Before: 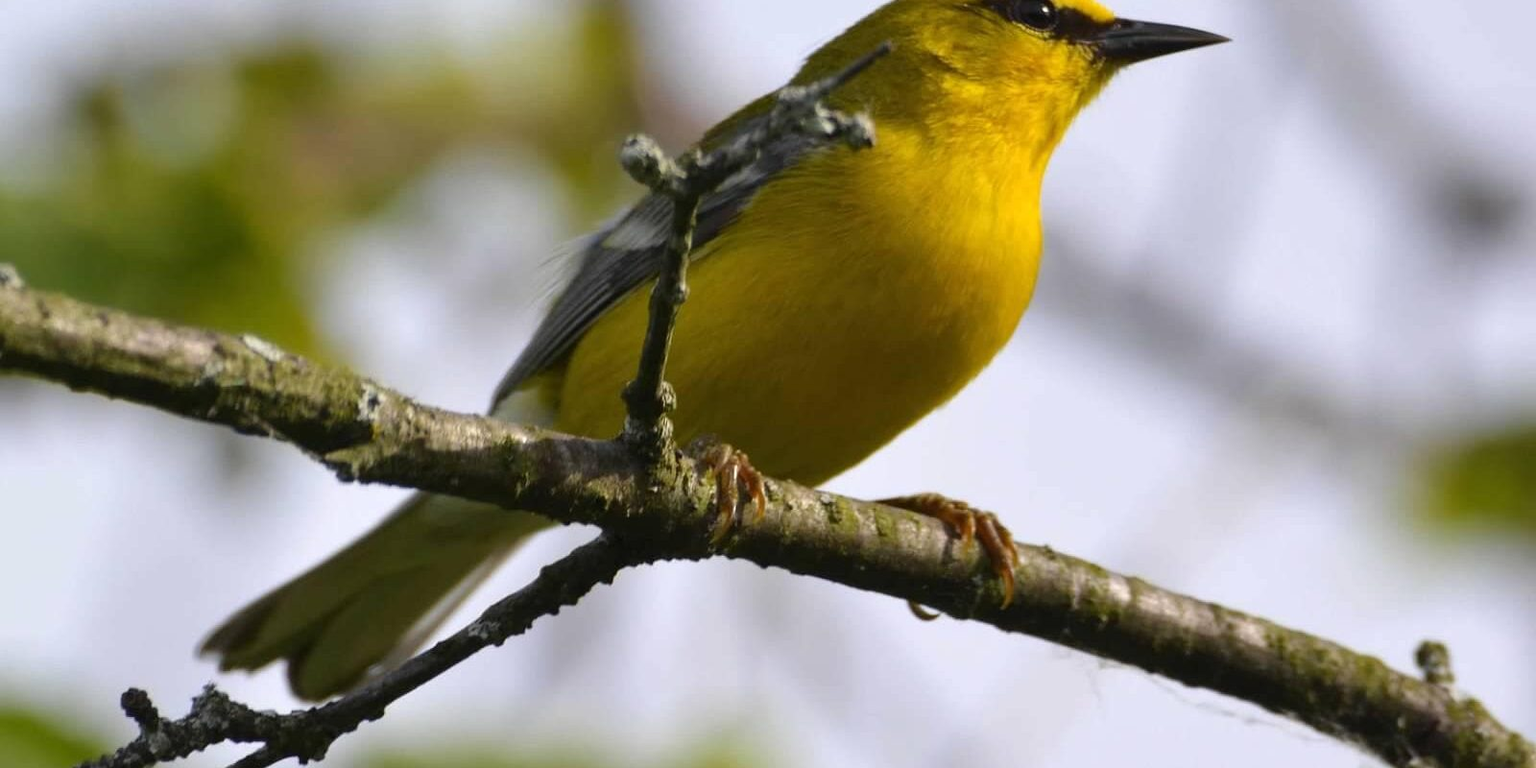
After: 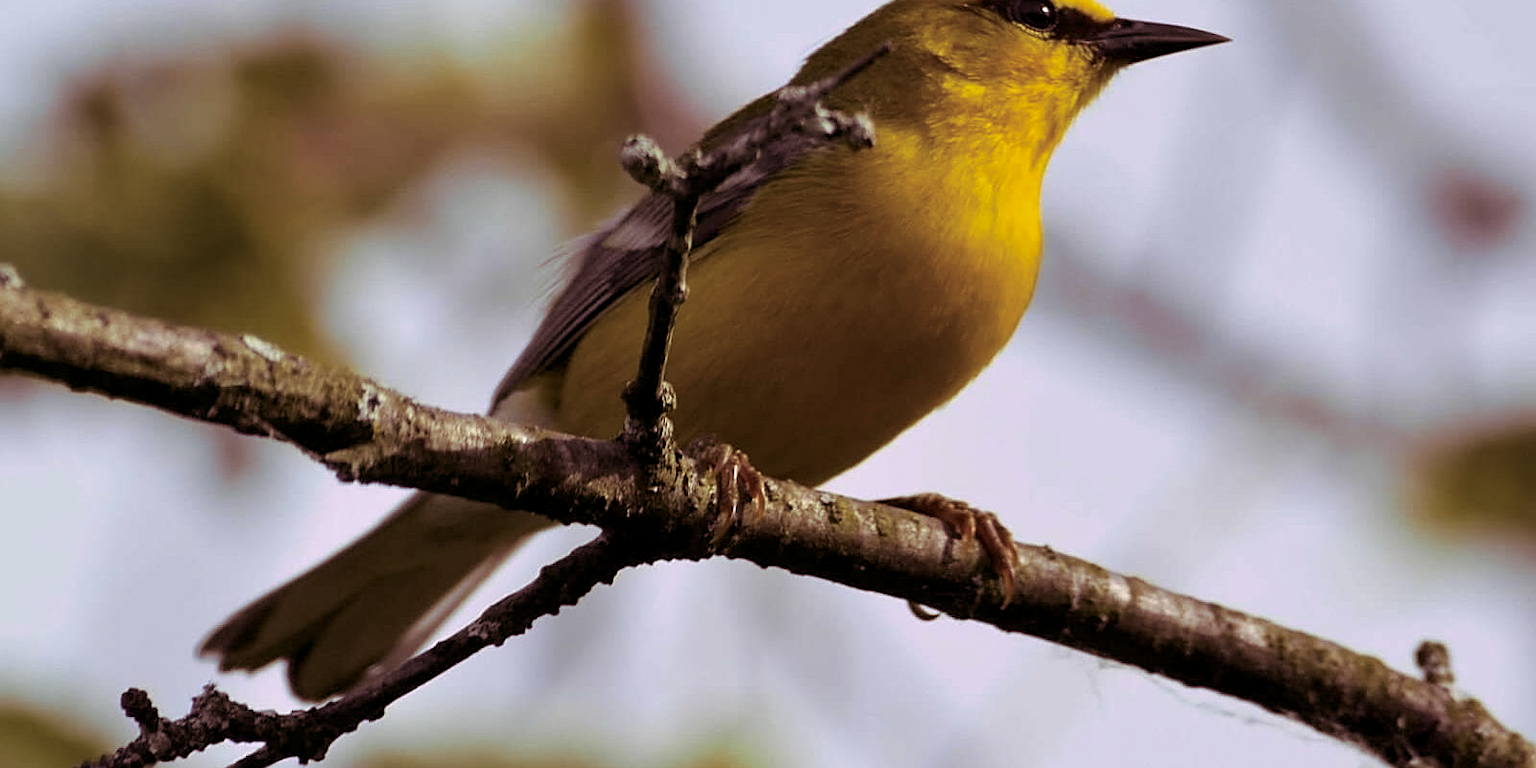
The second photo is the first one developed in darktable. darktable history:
split-toning: highlights › hue 298.8°, highlights › saturation 0.73, compress 41.76%
sharpen: on, module defaults
exposure: black level correction 0.006, exposure -0.226 EV, compensate highlight preservation false
